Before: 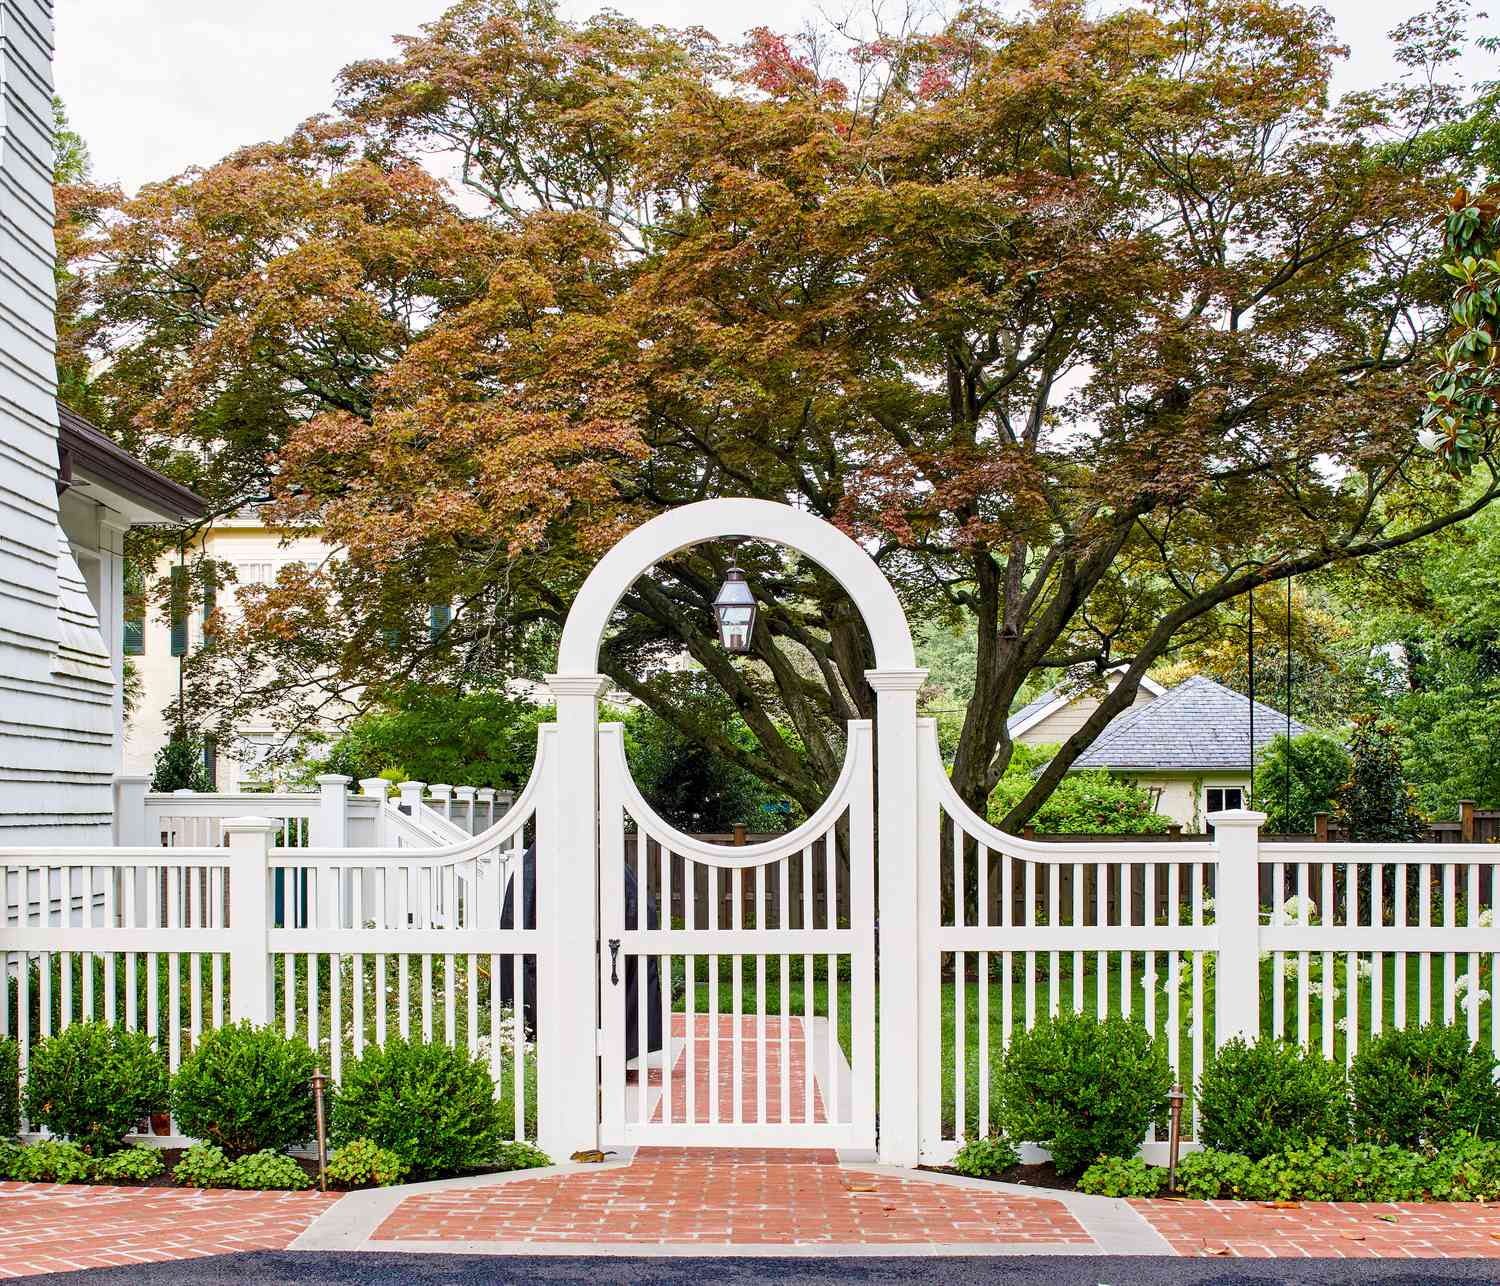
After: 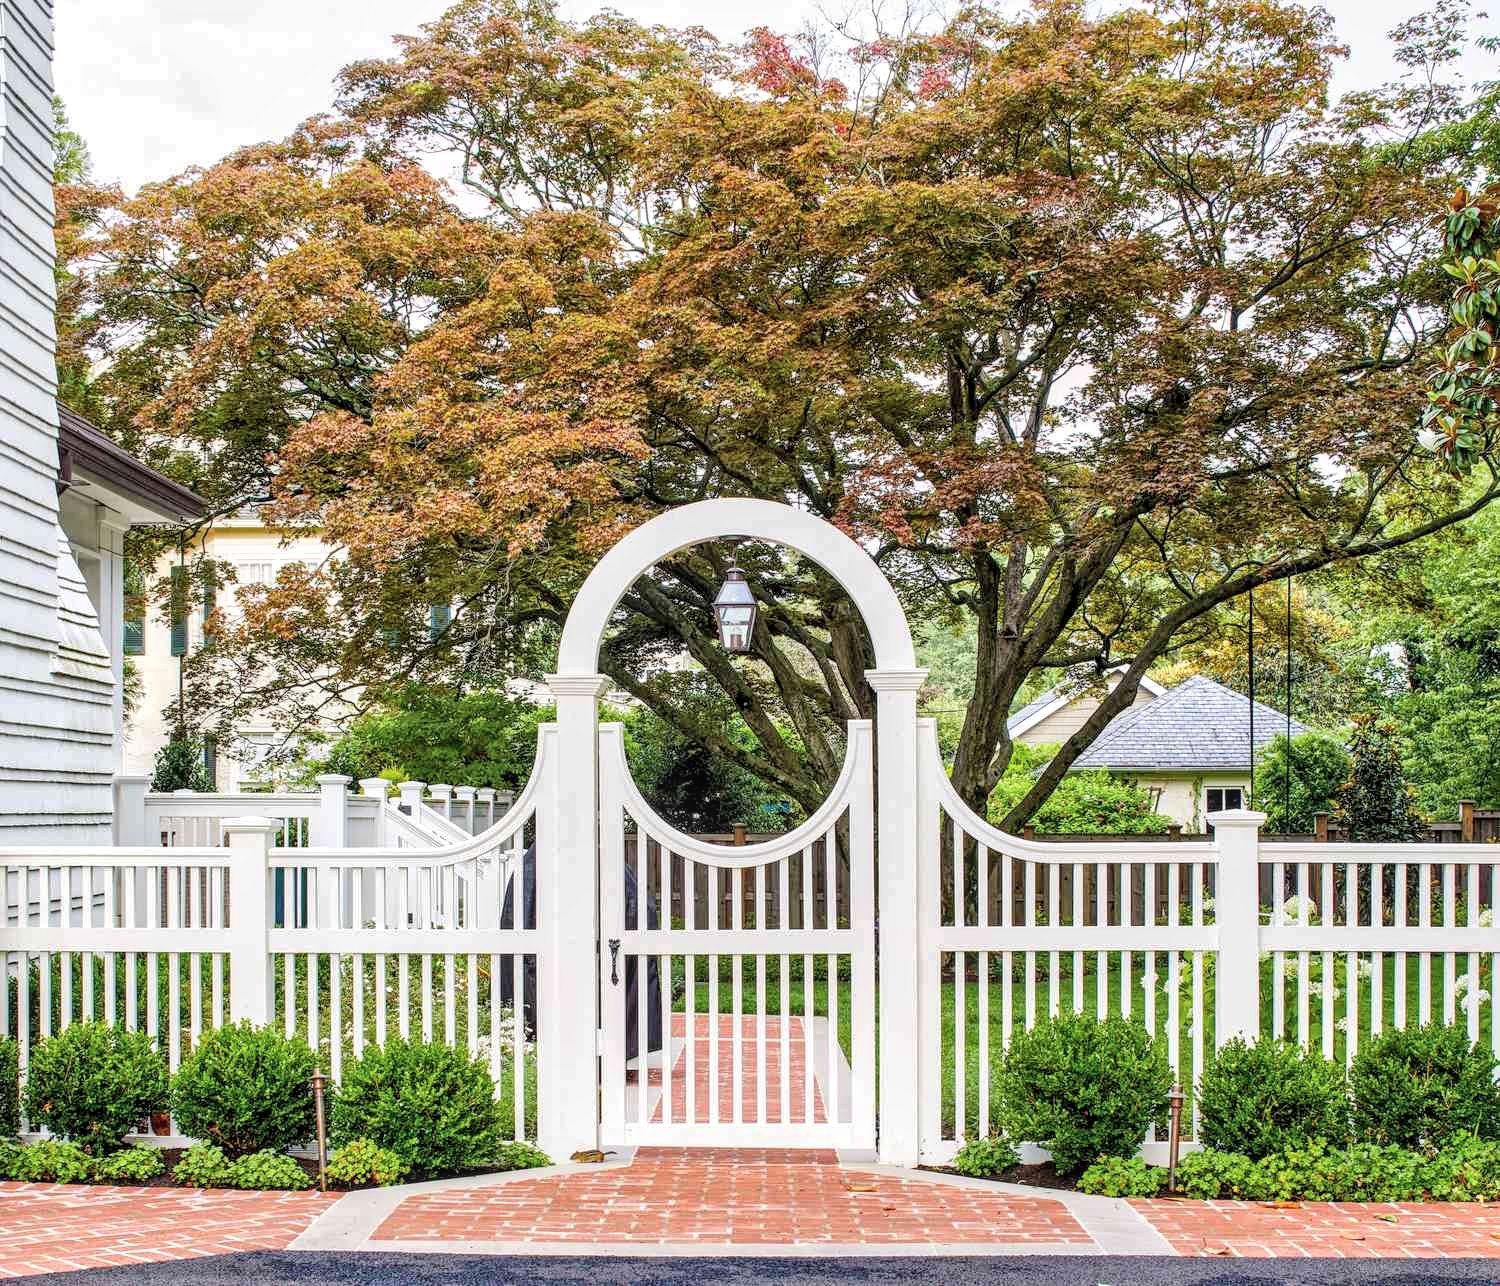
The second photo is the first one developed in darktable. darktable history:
local contrast: on, module defaults
global tonemap: drago (1, 100), detail 1
